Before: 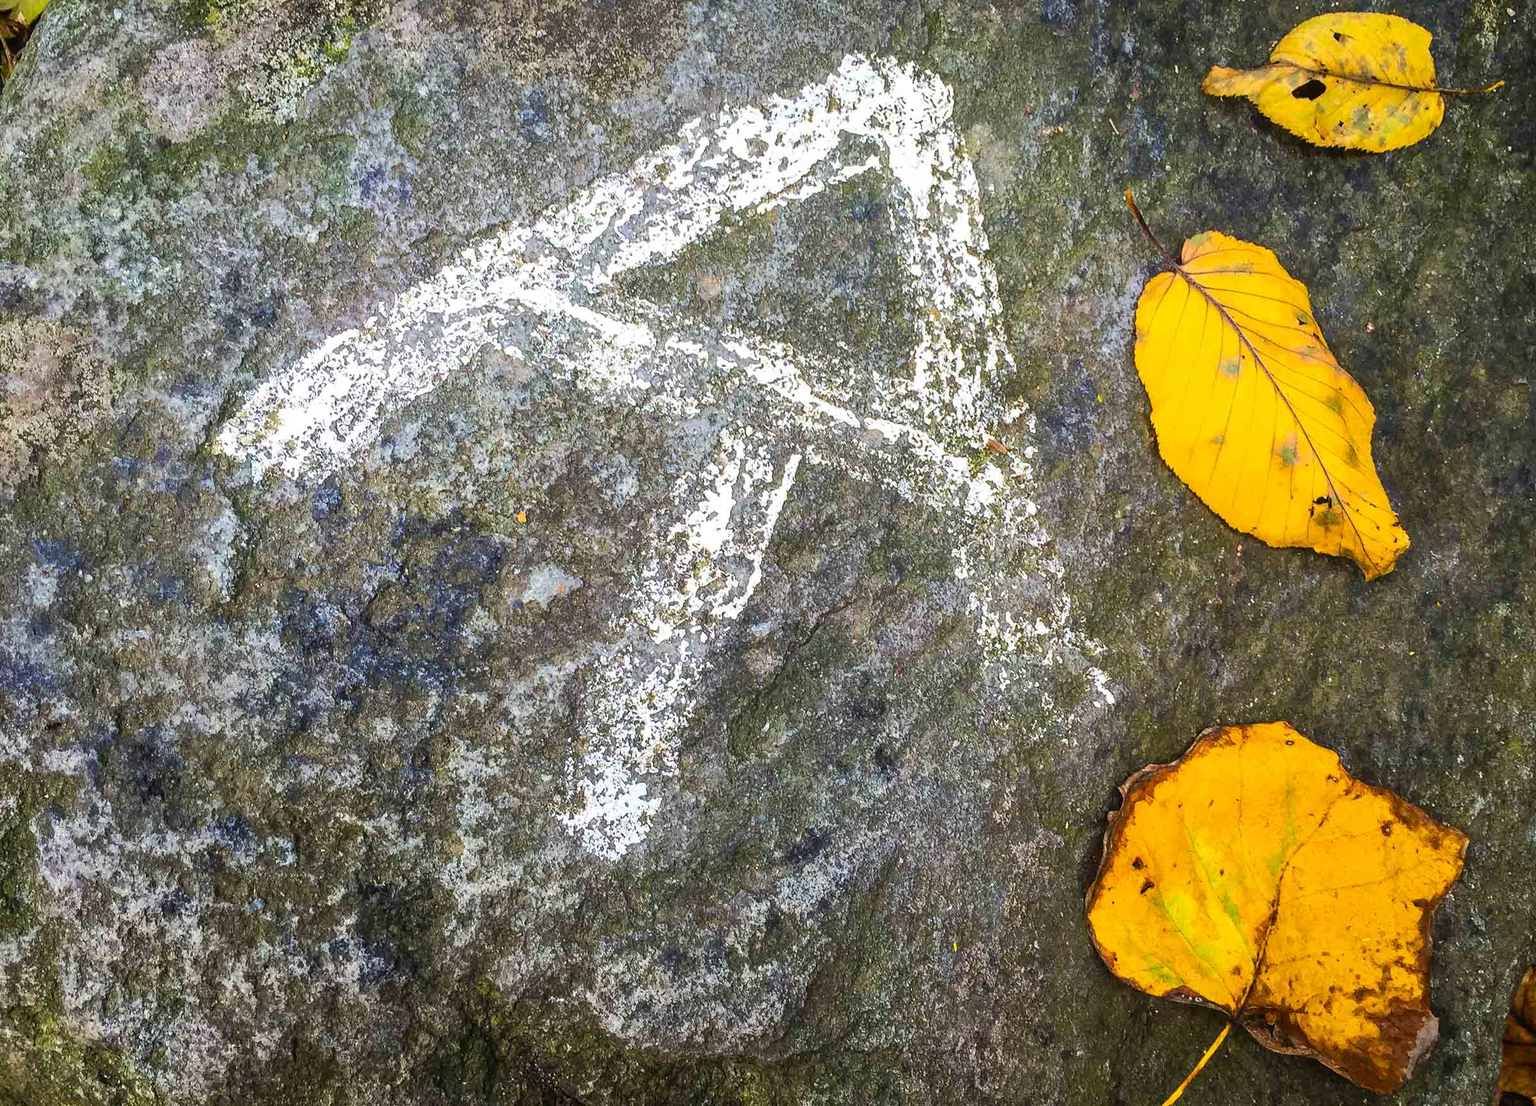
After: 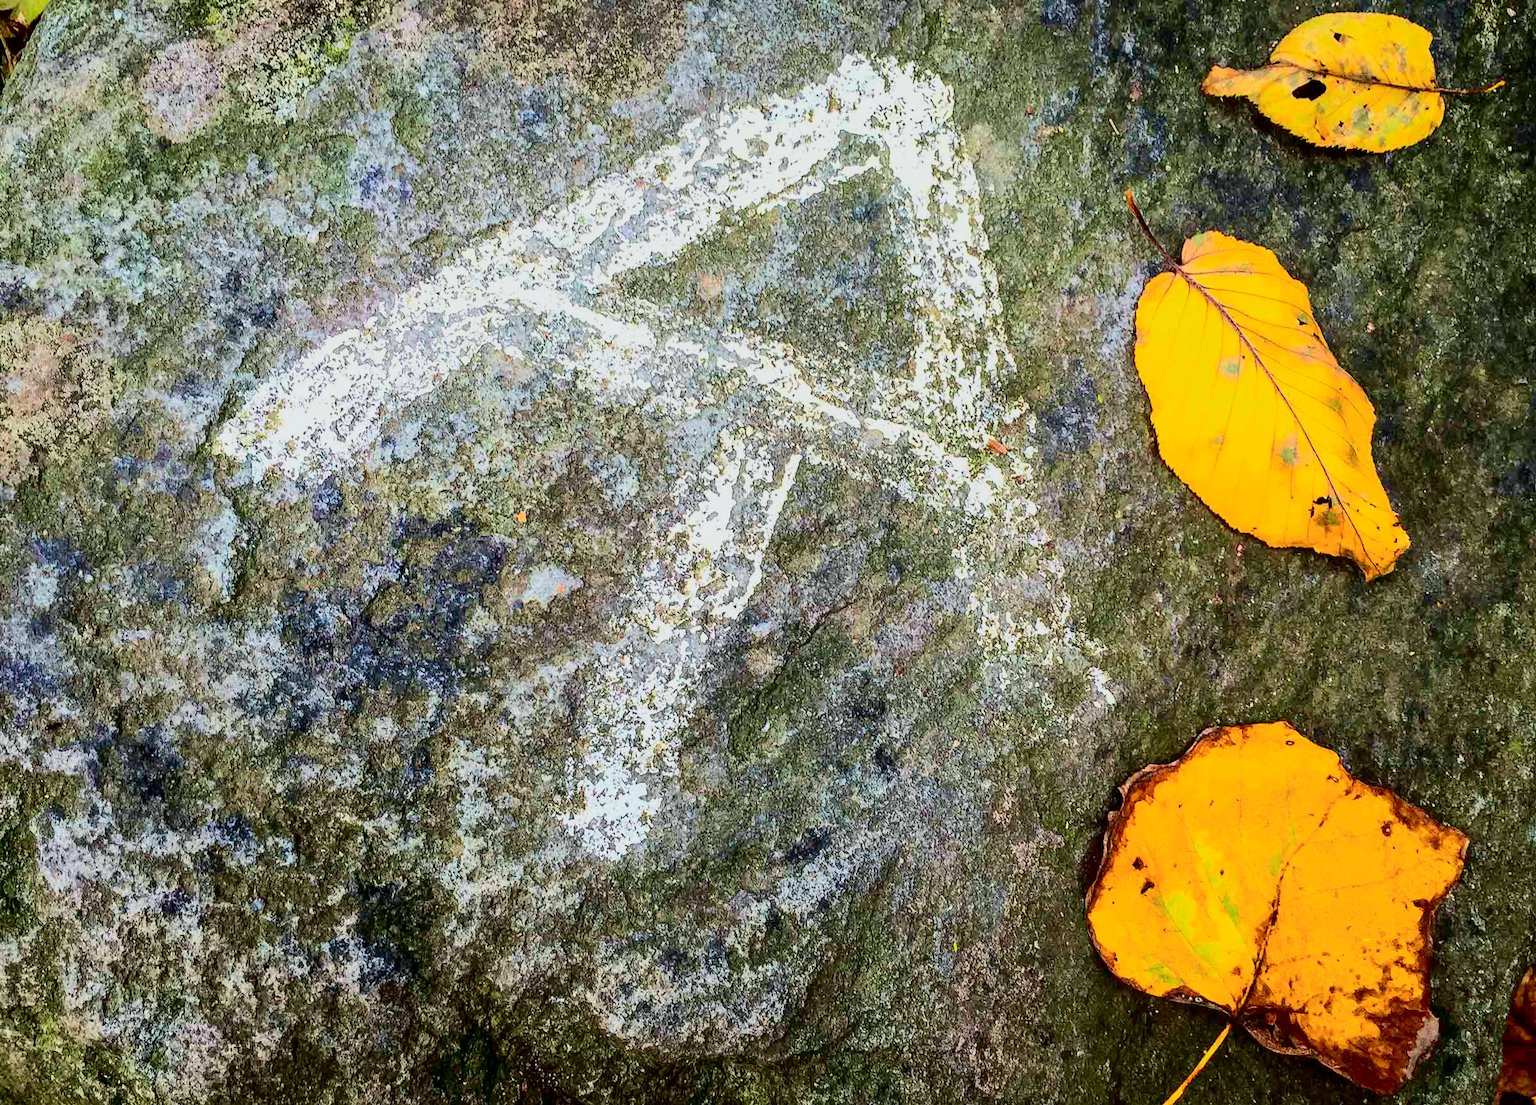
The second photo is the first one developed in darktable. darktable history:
tone curve: curves: ch0 [(0, 0) (0.128, 0.068) (0.292, 0.274) (0.453, 0.507) (0.653, 0.717) (0.785, 0.817) (0.995, 0.917)]; ch1 [(0, 0) (0.384, 0.365) (0.463, 0.447) (0.486, 0.474) (0.503, 0.497) (0.52, 0.525) (0.559, 0.591) (0.583, 0.623) (0.672, 0.699) (0.766, 0.773) (1, 1)]; ch2 [(0, 0) (0.374, 0.344) (0.446, 0.443) (0.501, 0.5) (0.527, 0.549) (0.565, 0.582) (0.624, 0.632) (1, 1)], color space Lab, independent channels, preserve colors none
exposure: black level correction 0.01, exposure 0.016 EV, compensate highlight preservation false
